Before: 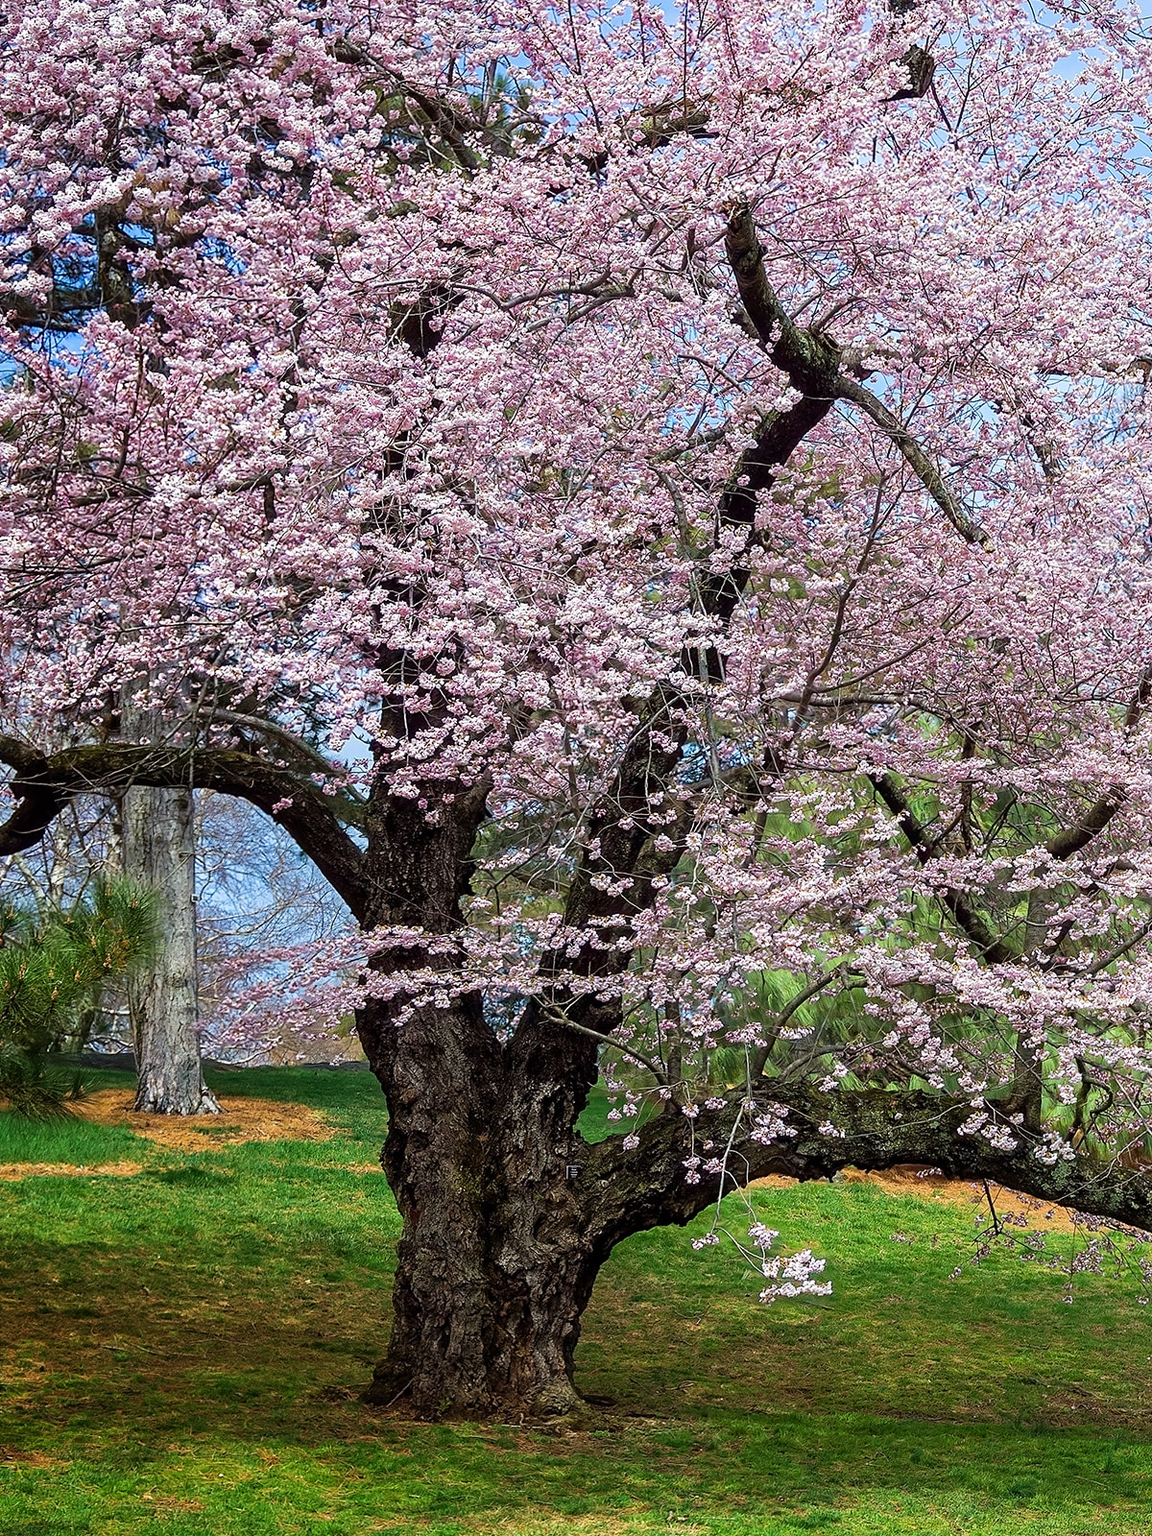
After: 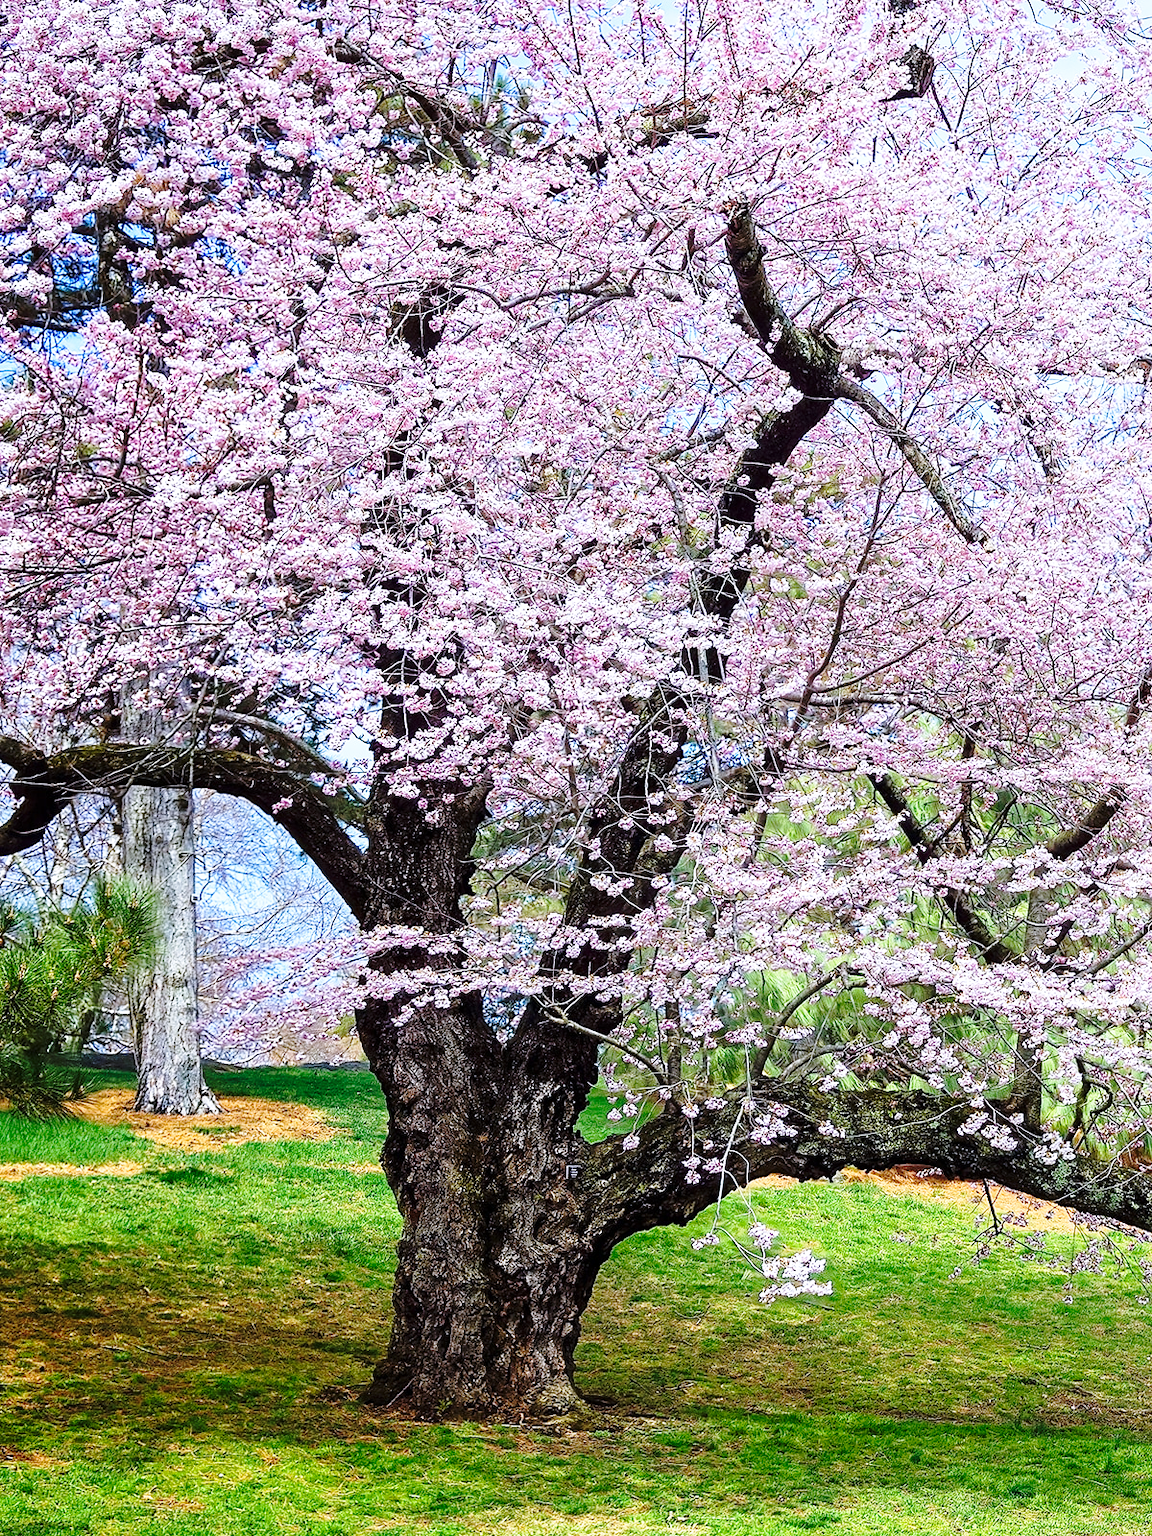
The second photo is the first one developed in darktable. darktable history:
white balance: red 0.967, blue 1.119, emerald 0.756
base curve: curves: ch0 [(0, 0) (0.032, 0.037) (0.105, 0.228) (0.435, 0.76) (0.856, 0.983) (1, 1)], preserve colors none
exposure: exposure 0.236 EV, compensate highlight preservation false
